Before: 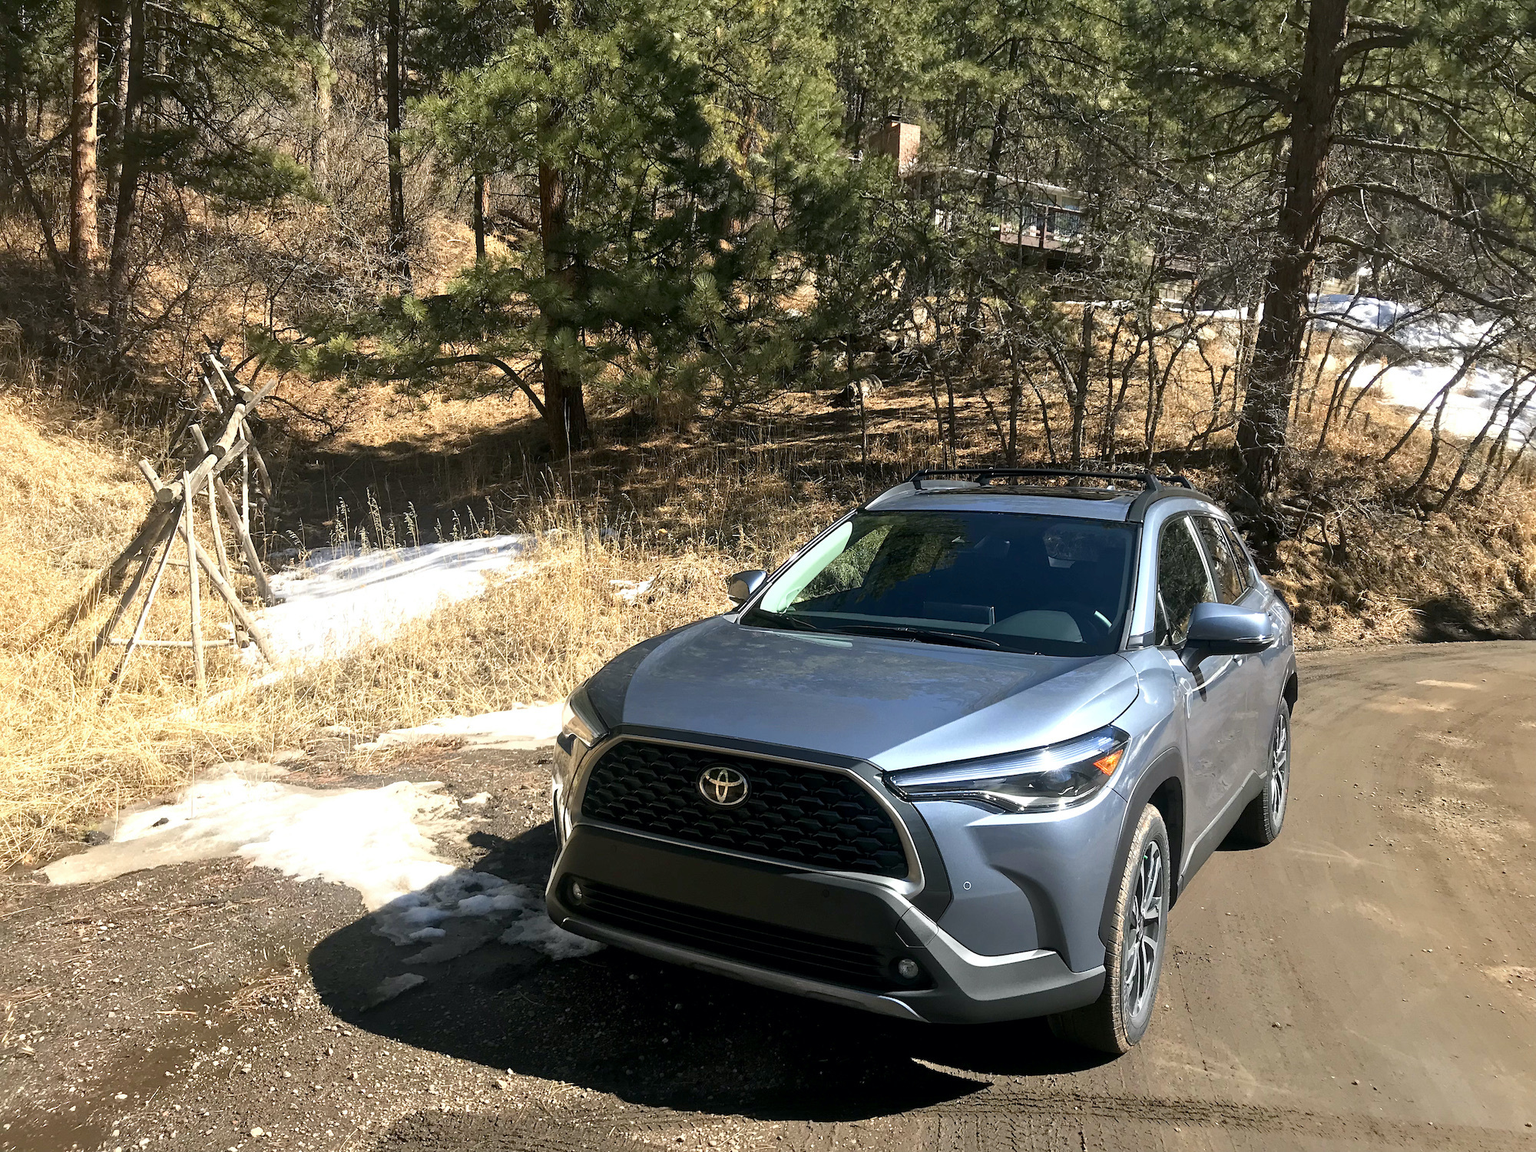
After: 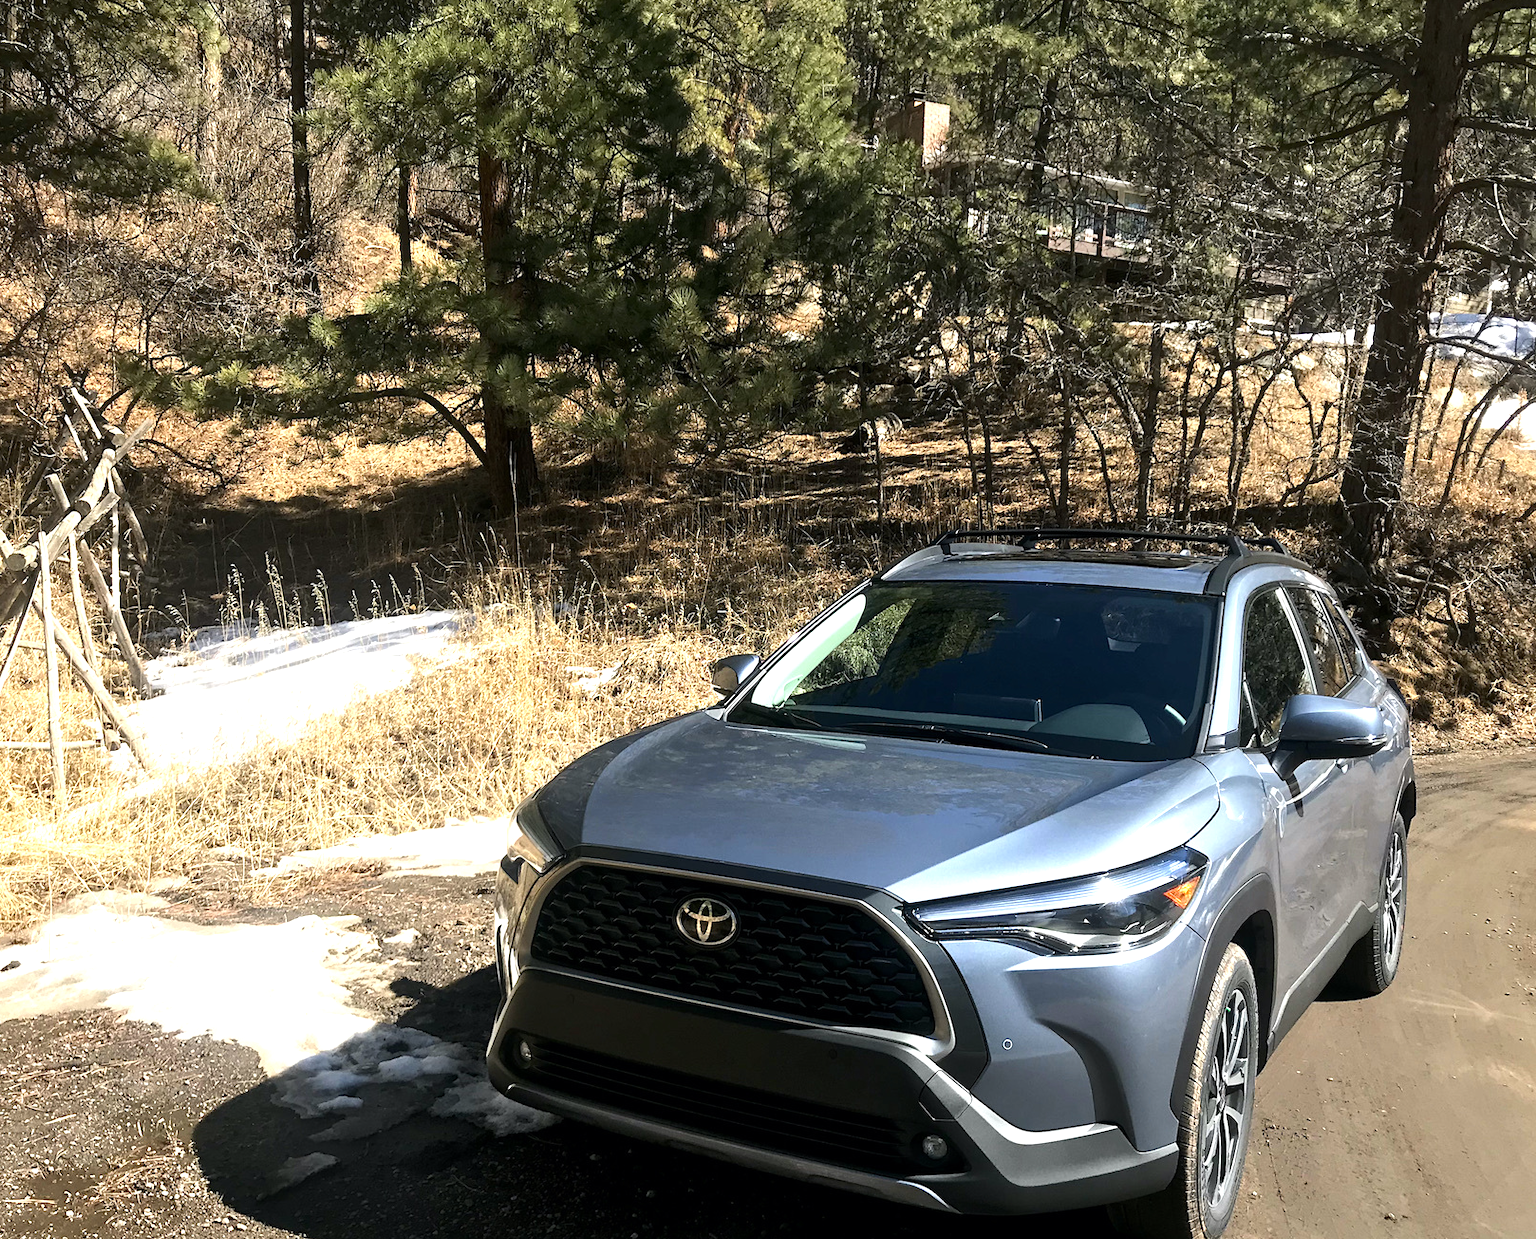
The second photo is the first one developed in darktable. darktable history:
crop: left 9.928%, top 3.581%, right 9.153%, bottom 9.307%
tone equalizer: -8 EV -0.443 EV, -7 EV -0.362 EV, -6 EV -0.366 EV, -5 EV -0.193 EV, -3 EV 0.228 EV, -2 EV 0.324 EV, -1 EV 0.366 EV, +0 EV 0.426 EV, edges refinement/feathering 500, mask exposure compensation -1.57 EV, preserve details no
